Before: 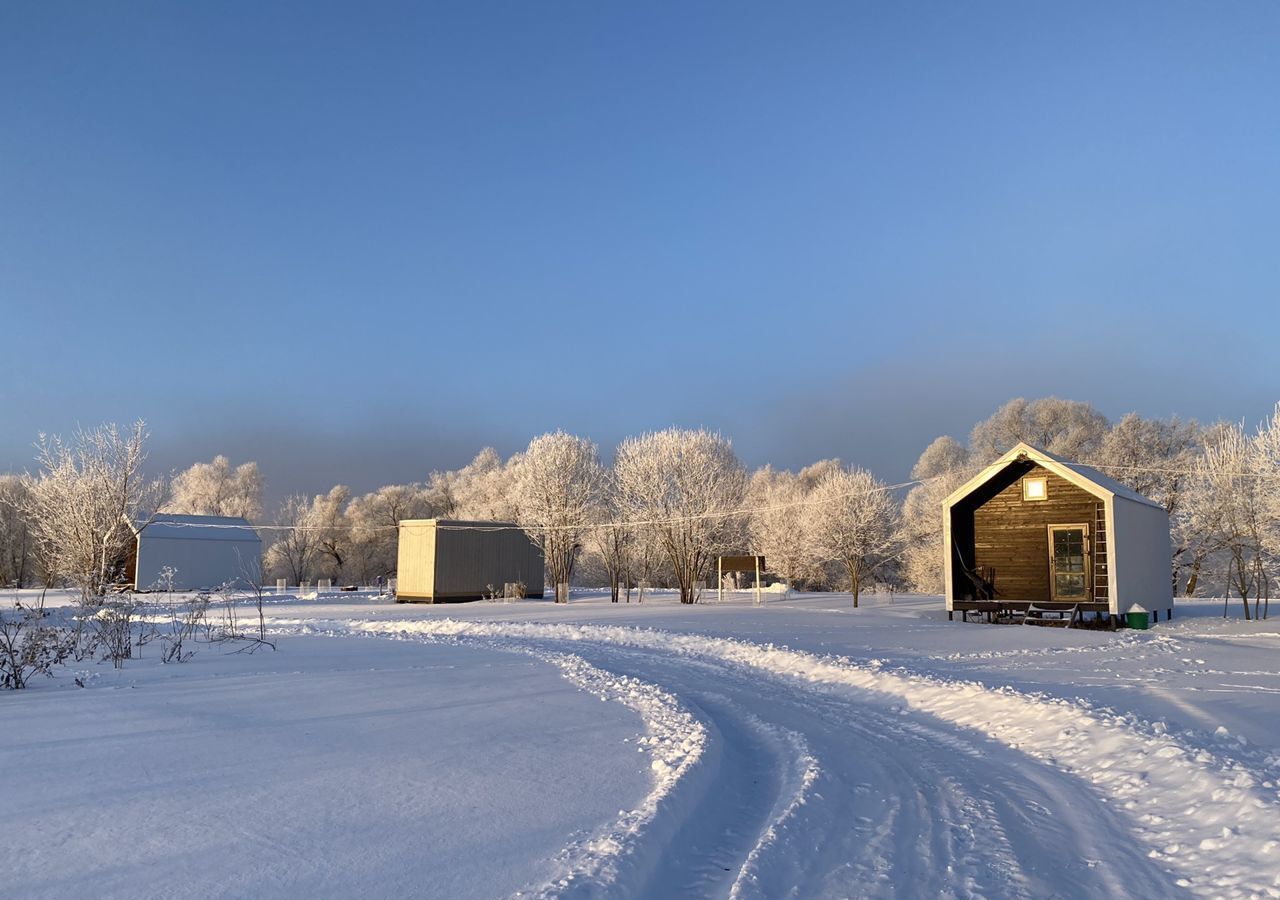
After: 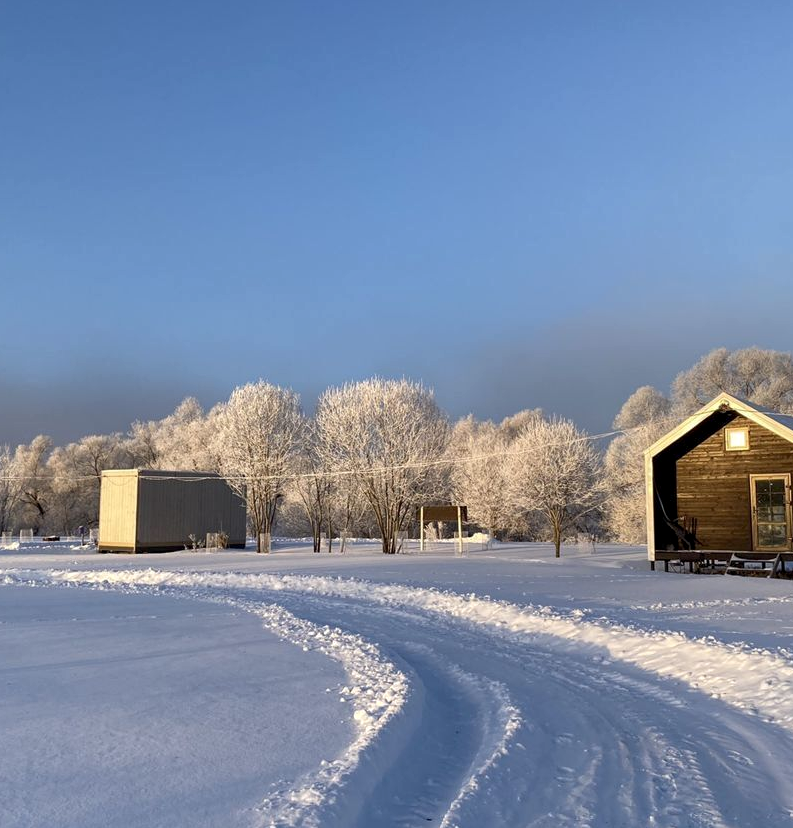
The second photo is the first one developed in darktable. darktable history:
crop and rotate: left 23.291%, top 5.626%, right 14.744%, bottom 2.355%
local contrast: highlights 102%, shadows 101%, detail 120%, midtone range 0.2
